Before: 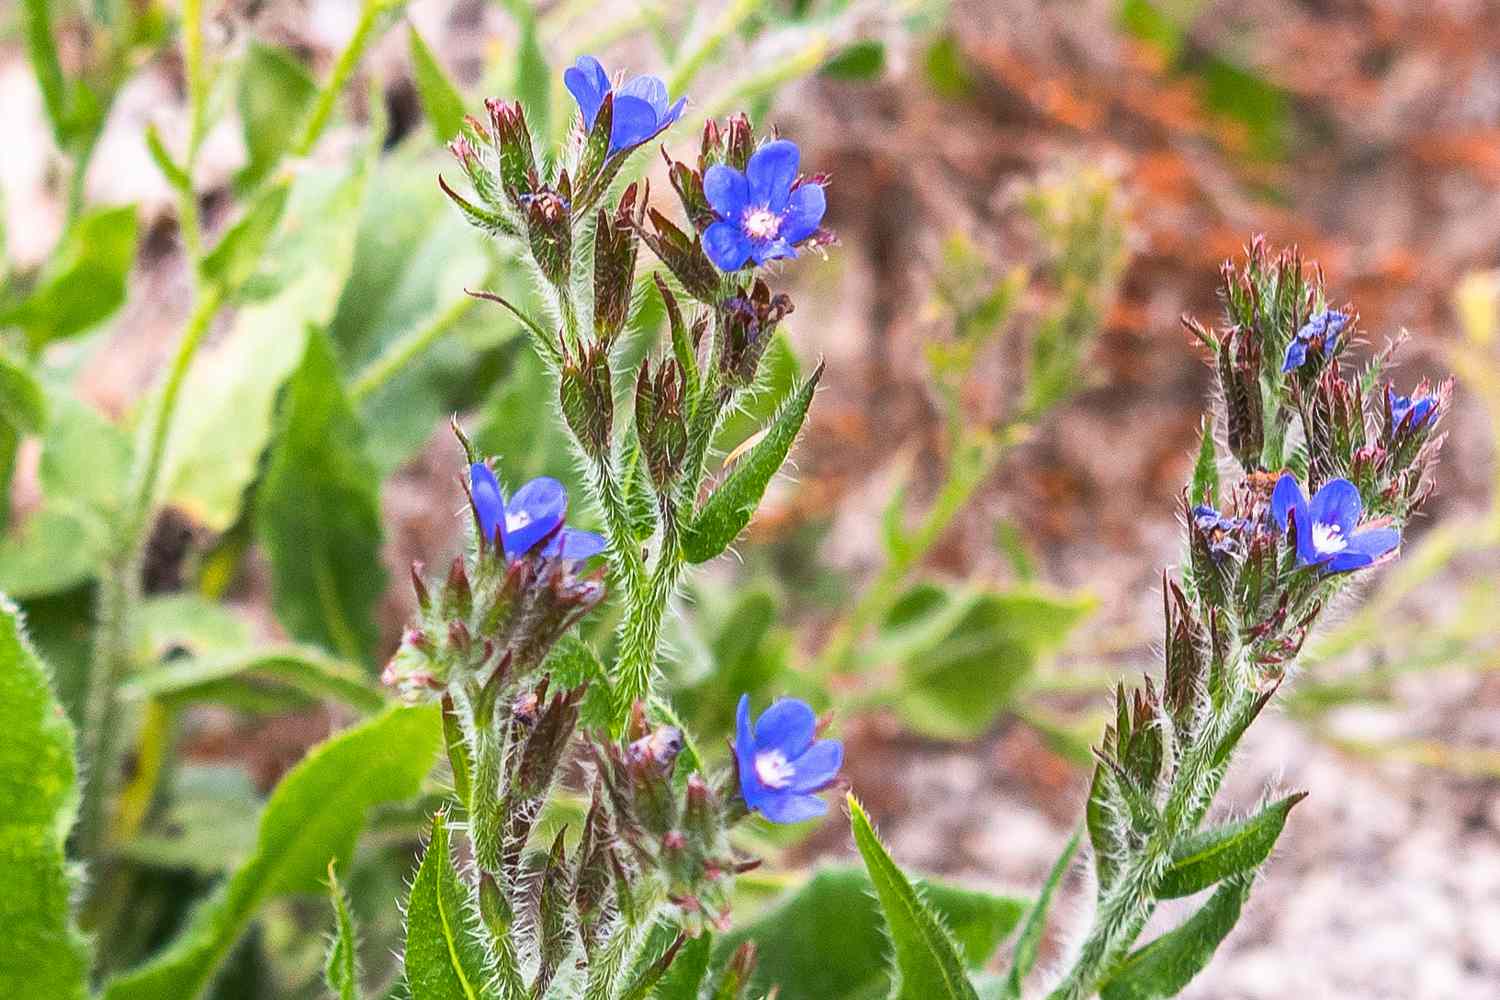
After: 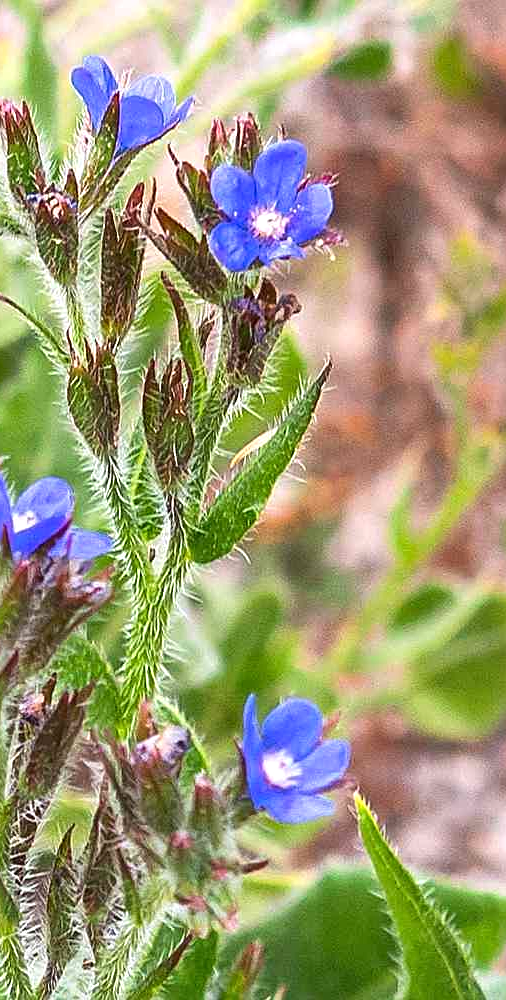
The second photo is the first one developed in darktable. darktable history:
crop: left 32.923%, right 33.302%
sharpen: amount 0.492
exposure: exposure 0.197 EV, compensate highlight preservation false
